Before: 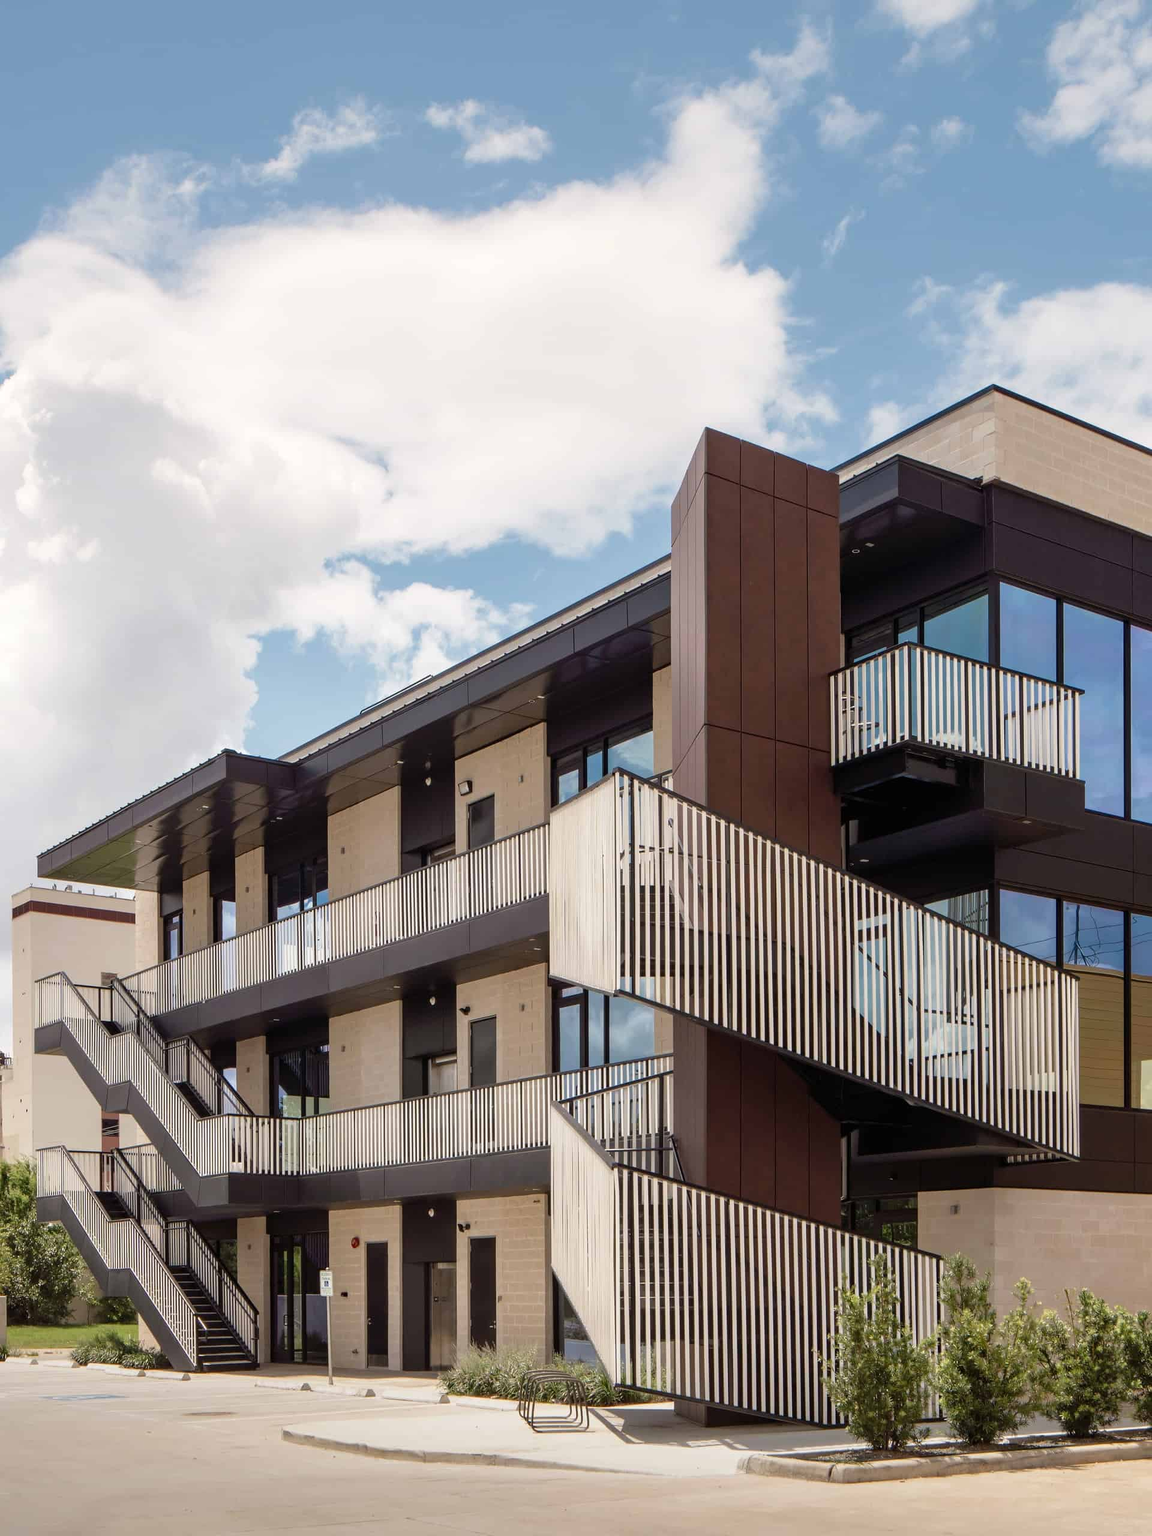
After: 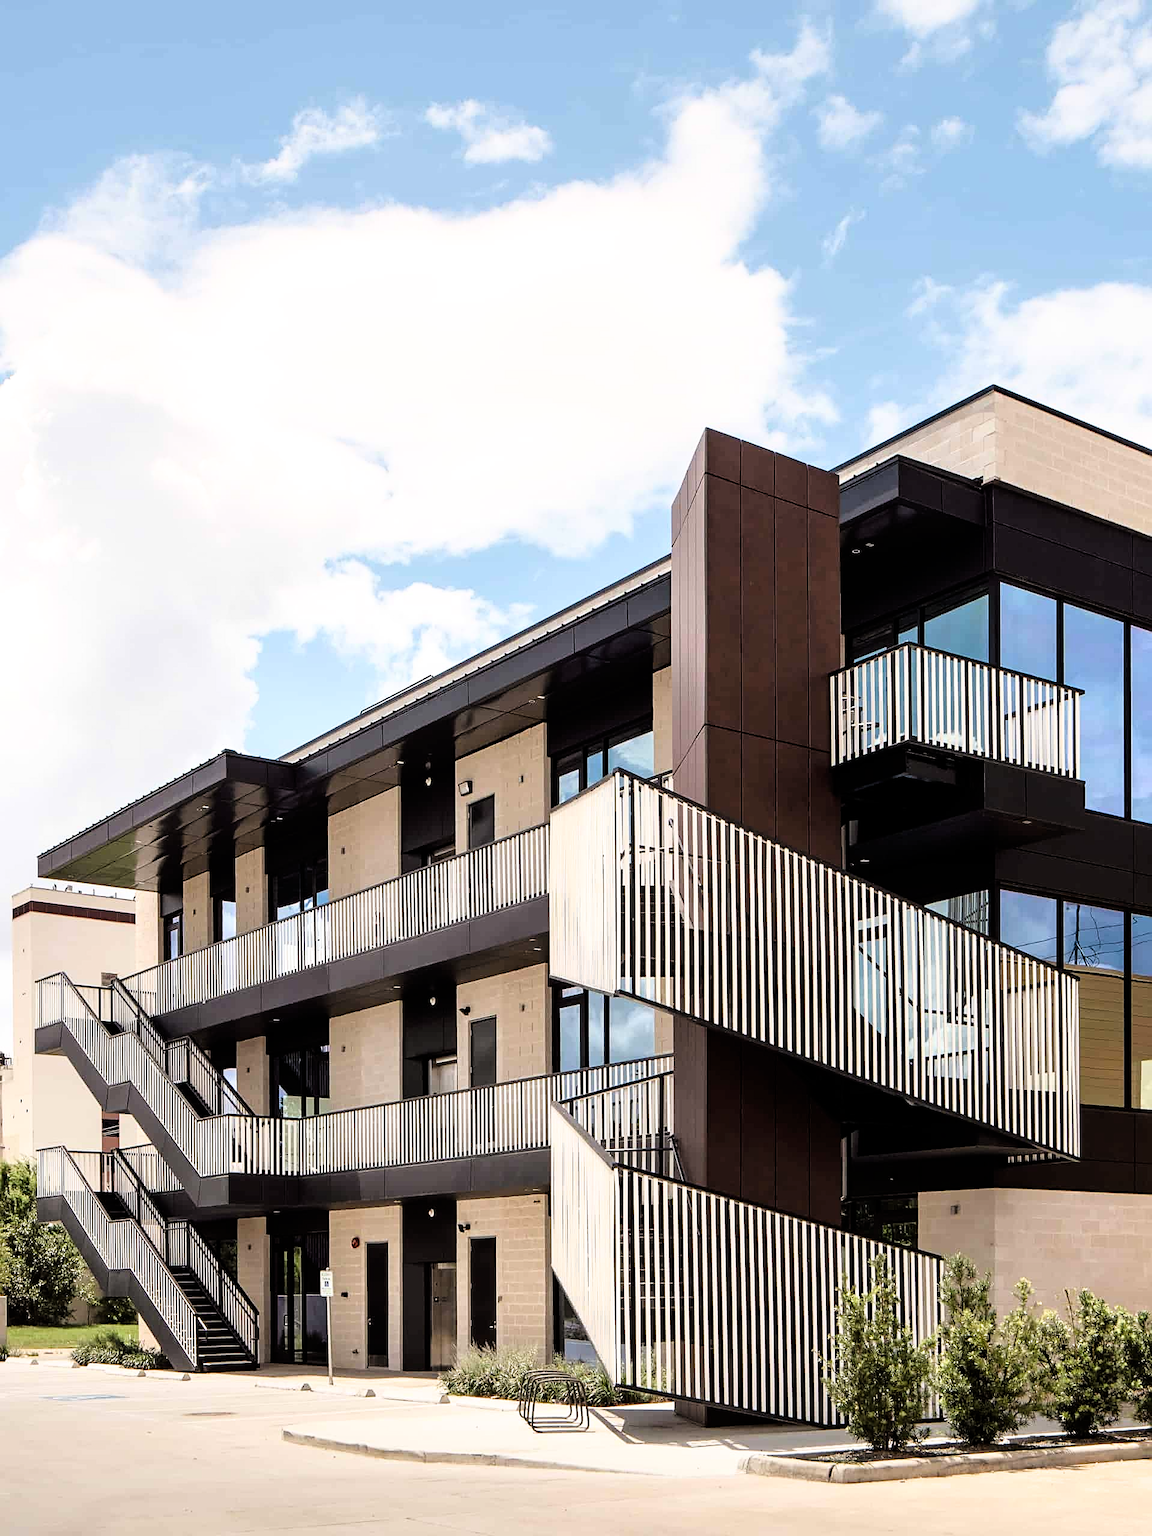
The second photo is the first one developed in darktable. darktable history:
tone curve: curves: ch0 [(0, 0) (0.004, 0.001) (0.133, 0.112) (0.325, 0.362) (0.832, 0.893) (1, 1)], color space Lab, linked channels, preserve colors none
tone equalizer: on, module defaults
sharpen: on, module defaults
filmic rgb: black relative exposure -9.08 EV, white relative exposure 2.3 EV, hardness 7.49
